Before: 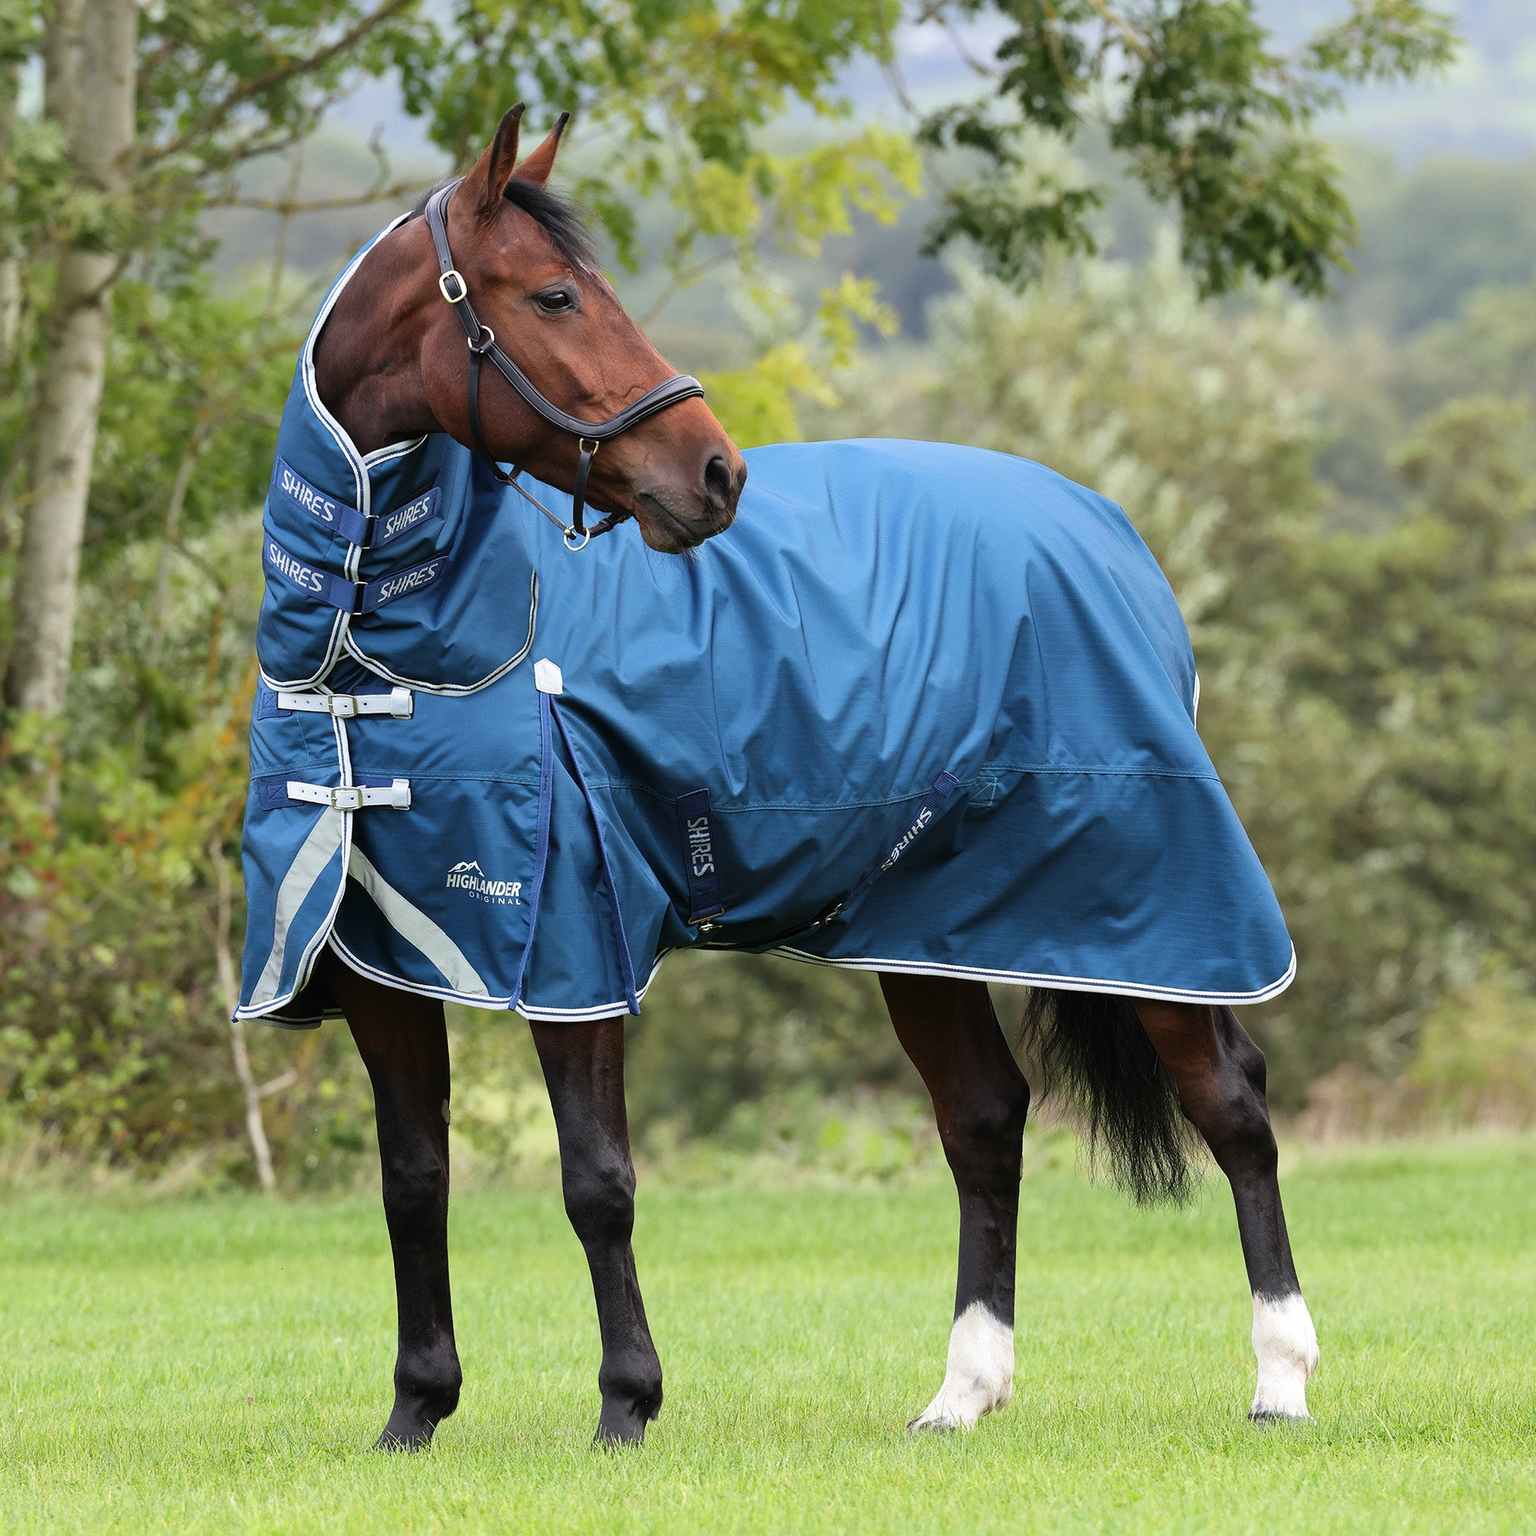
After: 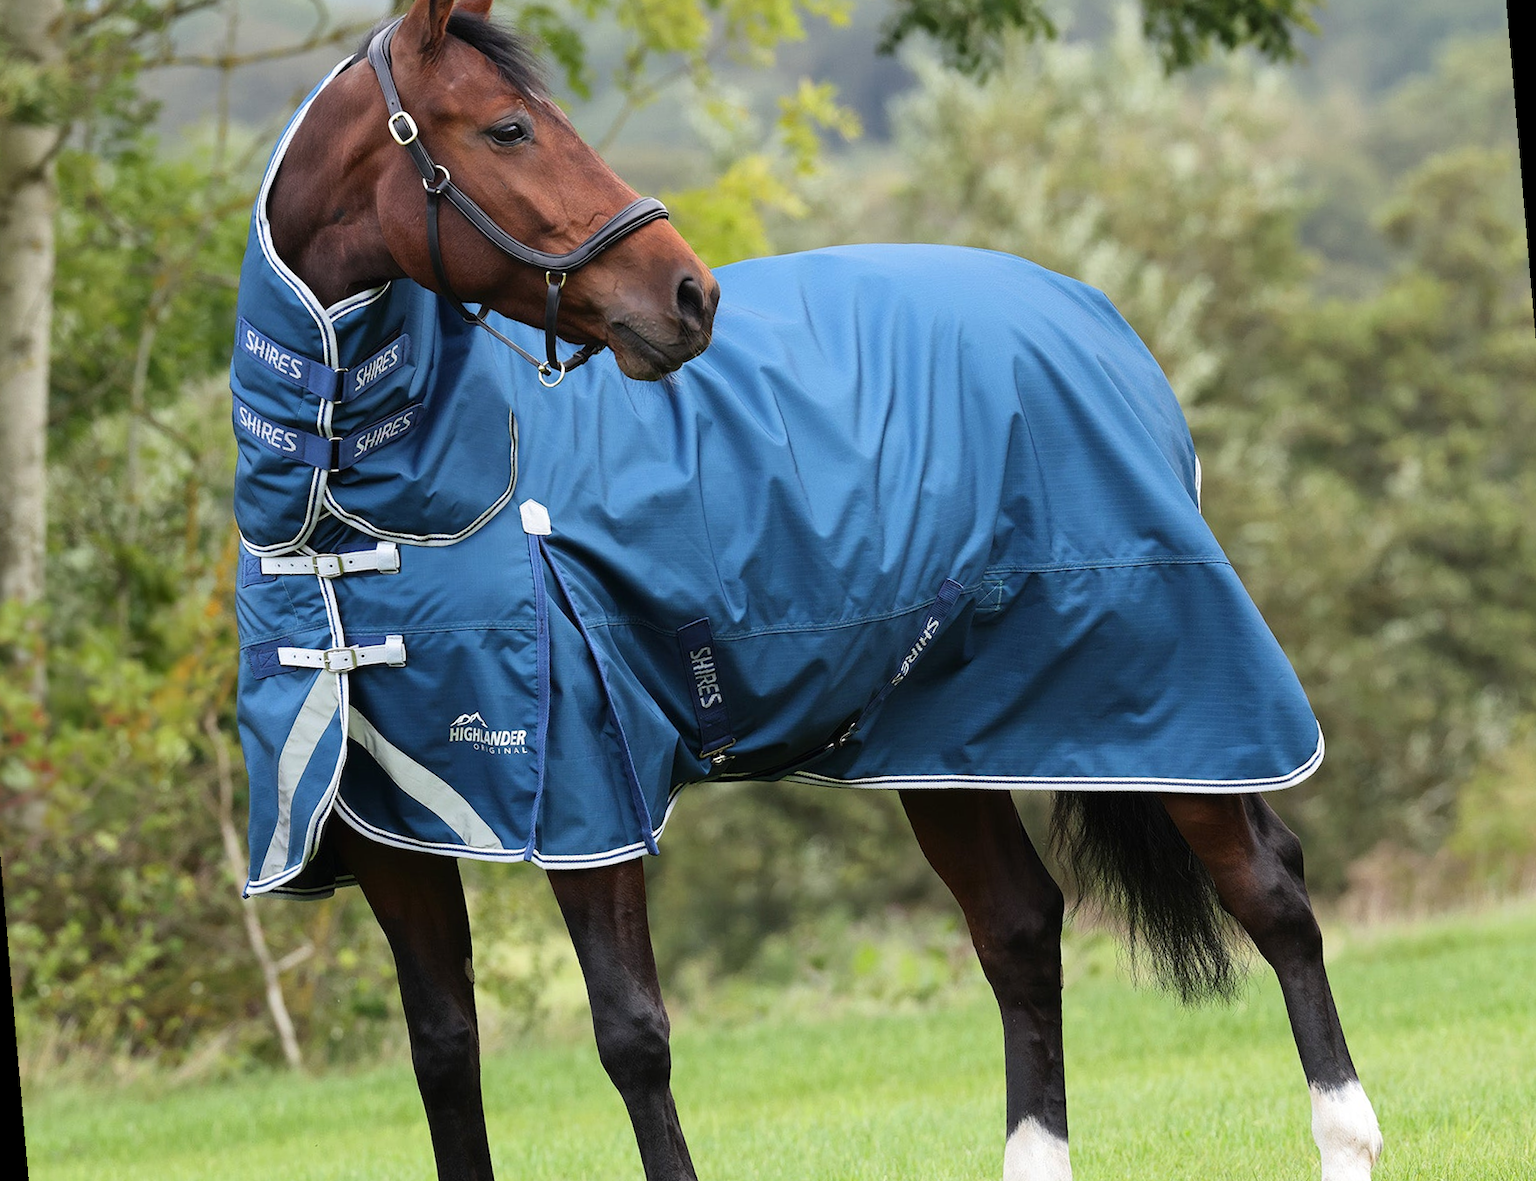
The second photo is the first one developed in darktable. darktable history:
crop and rotate: top 5.609%, bottom 5.609%
rotate and perspective: rotation -5°, crop left 0.05, crop right 0.952, crop top 0.11, crop bottom 0.89
